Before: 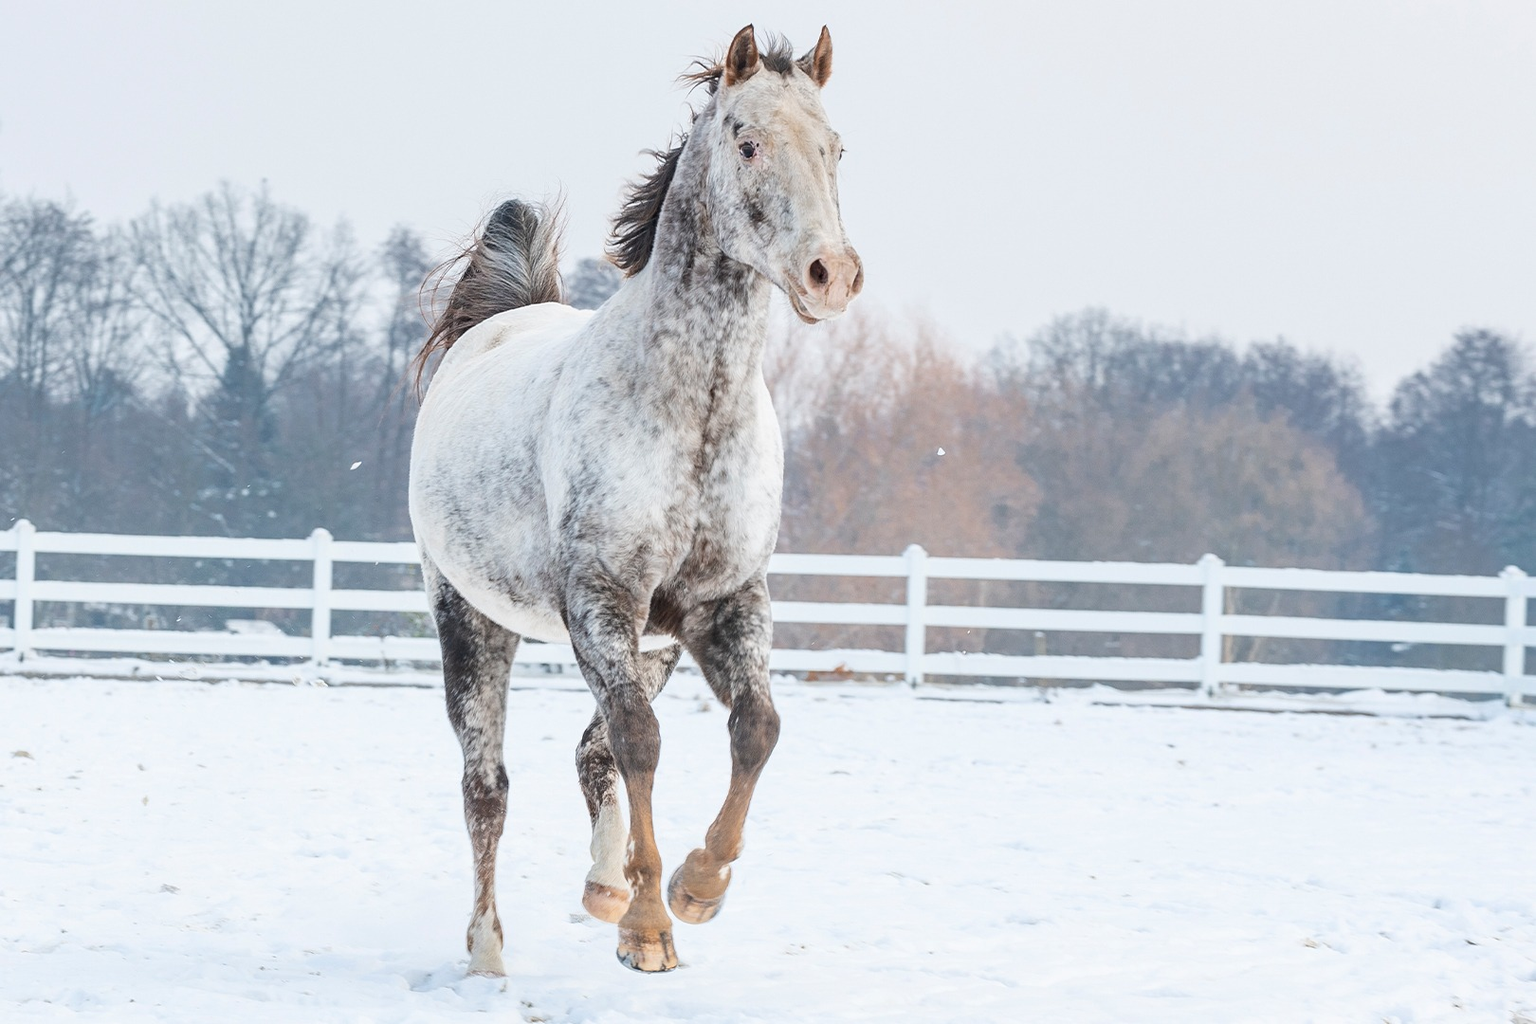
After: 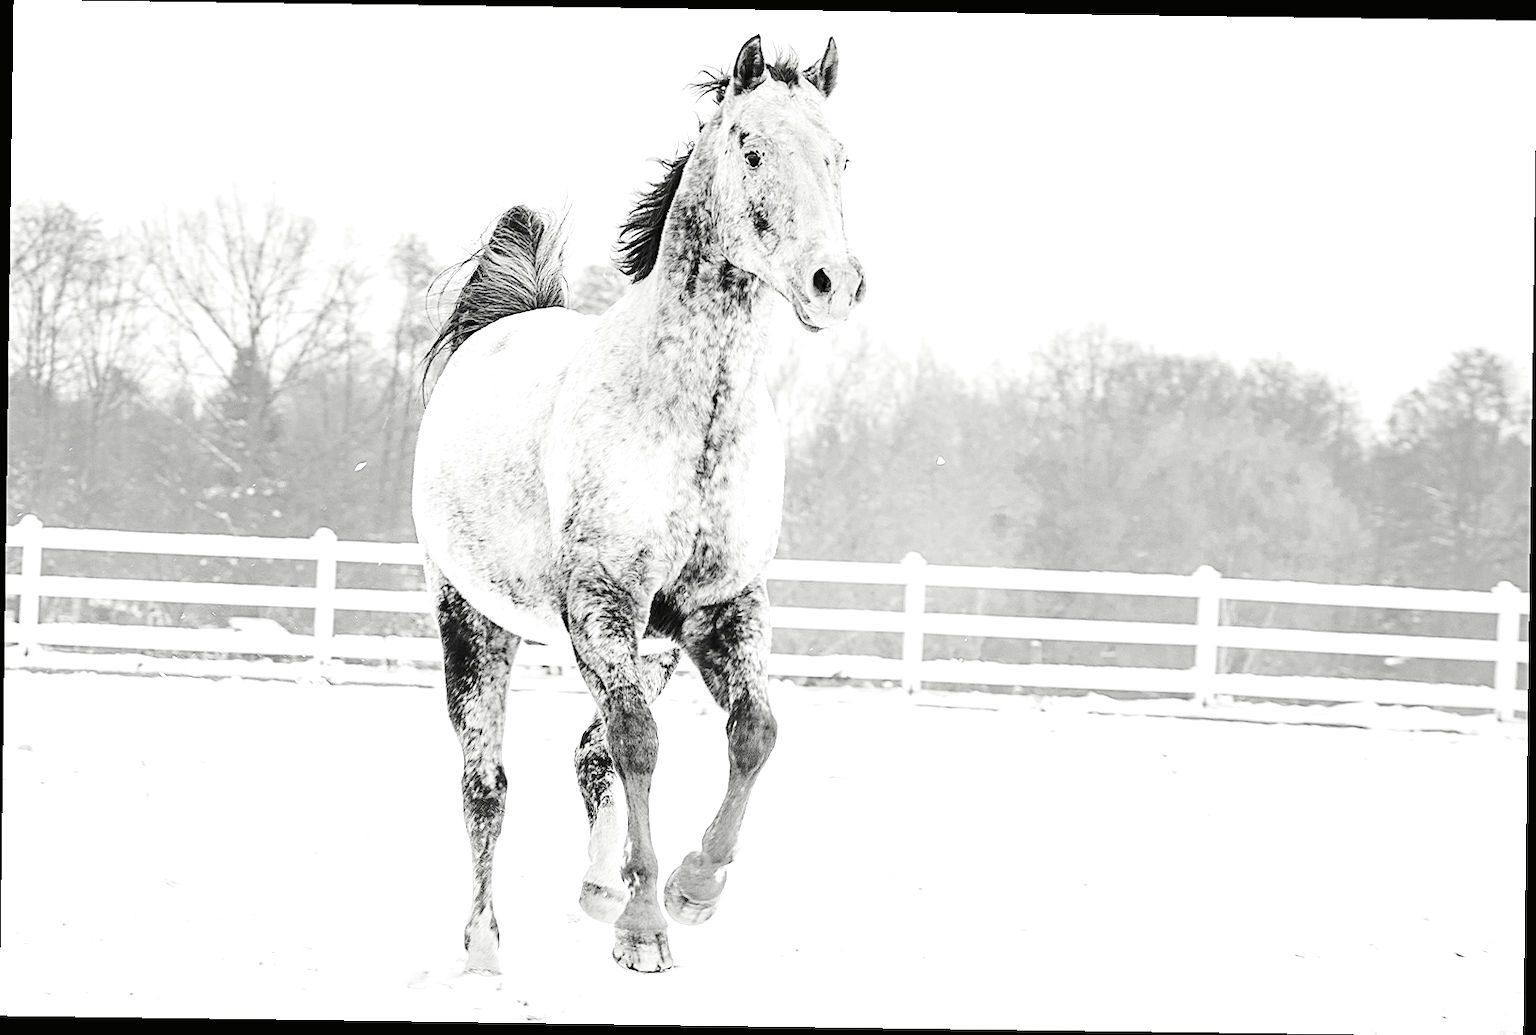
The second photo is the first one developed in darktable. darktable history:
color balance rgb: perceptual saturation grading › global saturation 3.7%, global vibrance 5.56%, contrast 3.24%
color calibration: output gray [0.21, 0.42, 0.37, 0], gray › normalize channels true, illuminant same as pipeline (D50), adaptation XYZ, x 0.346, y 0.359, gamut compression 0
exposure: exposure 0.566 EV, compensate highlight preservation false
white balance: red 0.967, blue 1.119, emerald 0.756
contrast brightness saturation: contrast 0.2, brightness -0.11, saturation 0.1
tone curve: curves: ch0 [(0, 0.01) (0.097, 0.07) (0.204, 0.173) (0.447, 0.517) (0.539, 0.624) (0.733, 0.791) (0.879, 0.898) (1, 0.98)]; ch1 [(0, 0) (0.393, 0.415) (0.447, 0.448) (0.485, 0.494) (0.523, 0.509) (0.545, 0.544) (0.574, 0.578) (0.648, 0.674) (1, 1)]; ch2 [(0, 0) (0.369, 0.388) (0.449, 0.431) (0.499, 0.5) (0.521, 0.517) (0.53, 0.54) (0.564, 0.569) (0.674, 0.735) (1, 1)], color space Lab, independent channels, preserve colors none
sharpen: on, module defaults
rotate and perspective: rotation 0.8°, automatic cropping off
